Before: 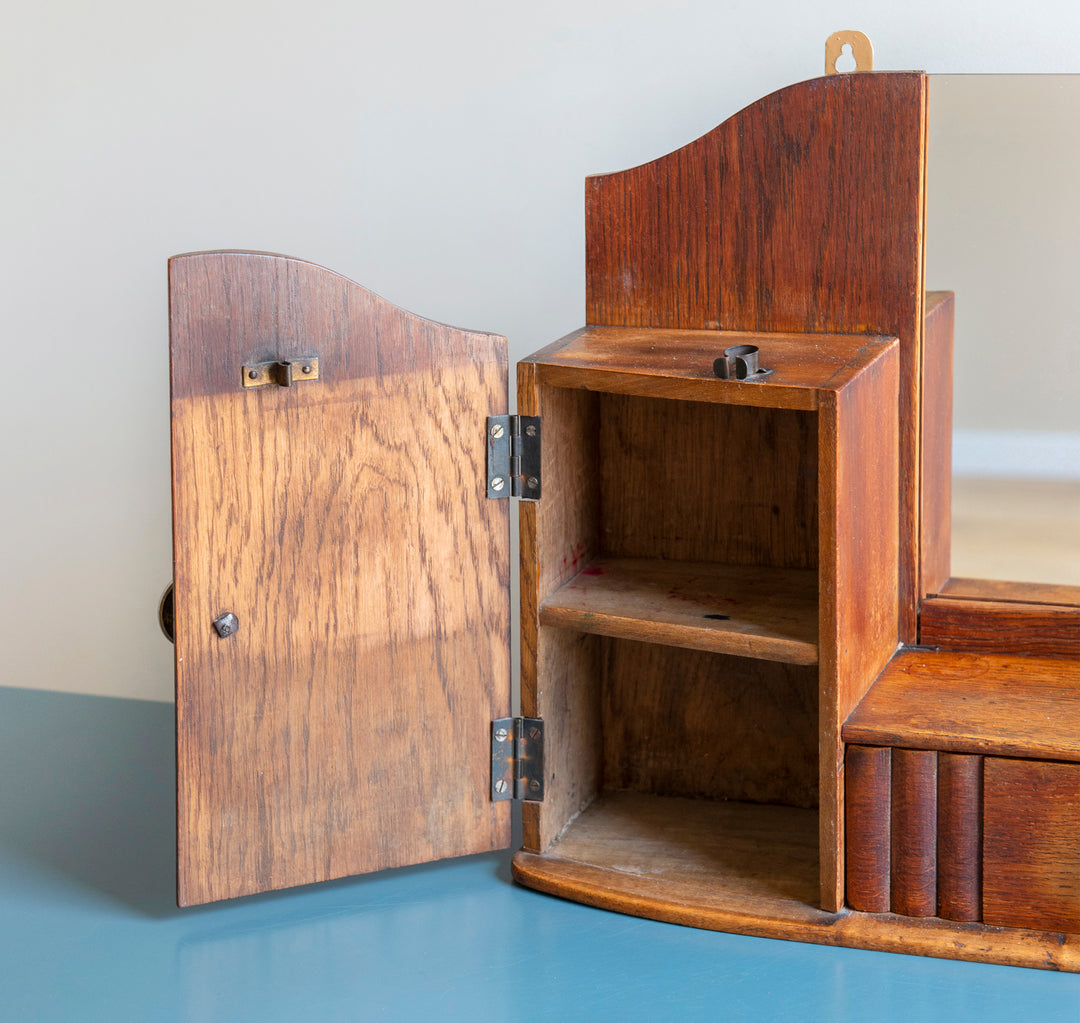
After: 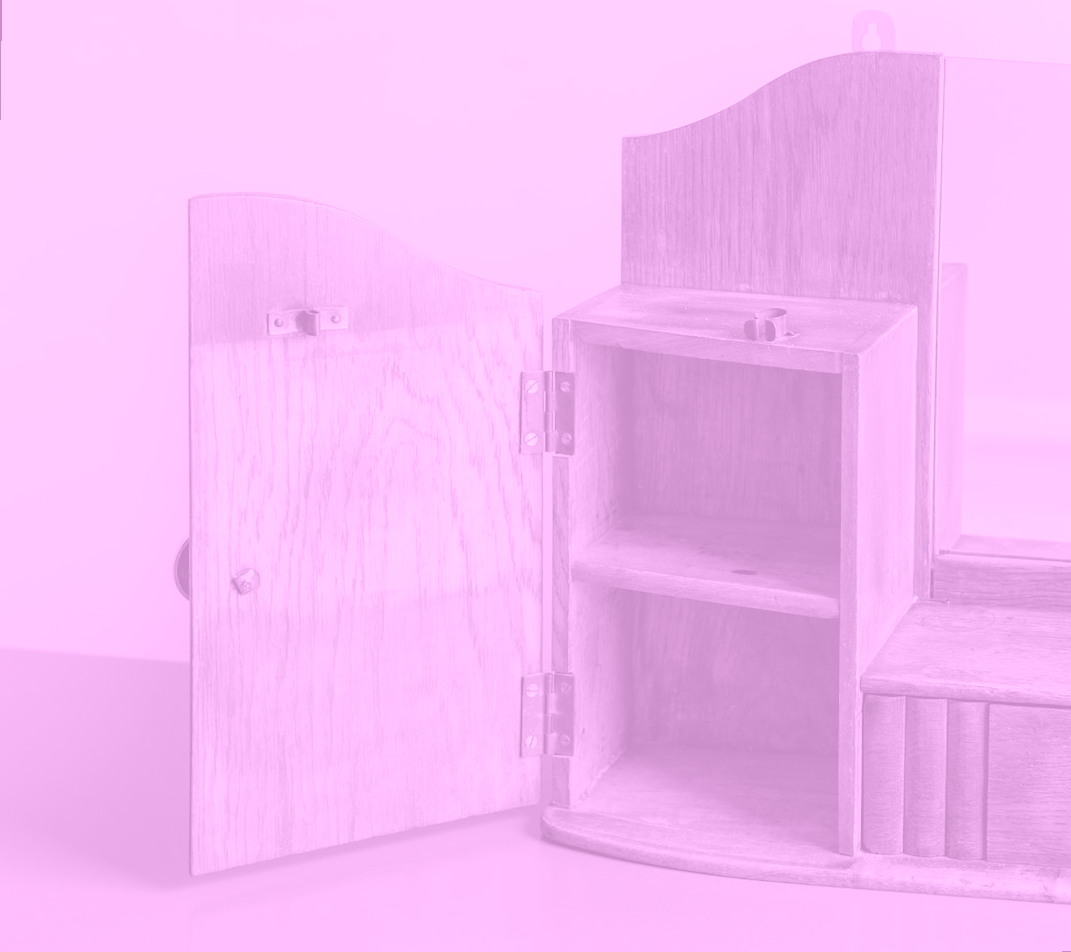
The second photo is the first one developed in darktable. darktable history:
colorize: hue 331.2°, saturation 75%, source mix 30.28%, lightness 70.52%, version 1
local contrast: highlights 100%, shadows 100%, detail 120%, midtone range 0.2
rotate and perspective: rotation 0.679°, lens shift (horizontal) 0.136, crop left 0.009, crop right 0.991, crop top 0.078, crop bottom 0.95
exposure: black level correction 0.009, exposure -0.637 EV, compensate highlight preservation false
